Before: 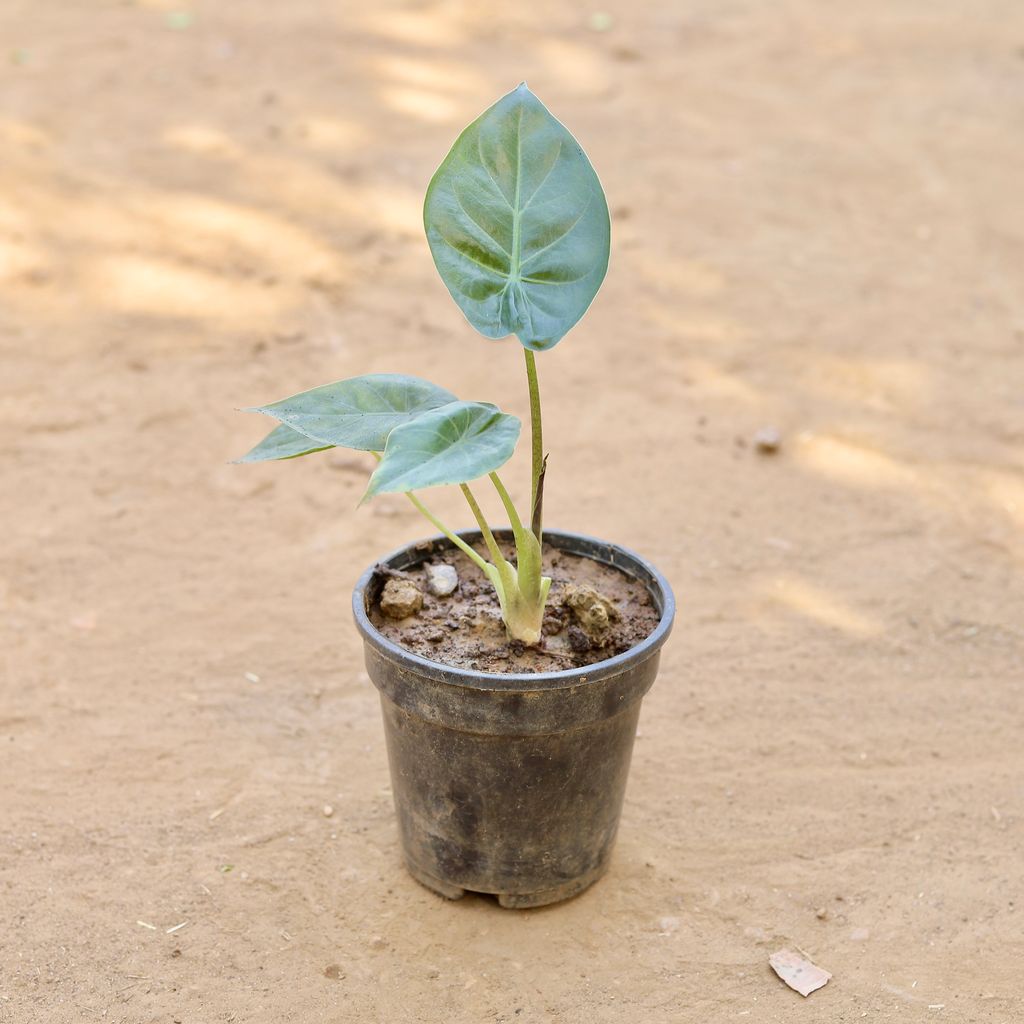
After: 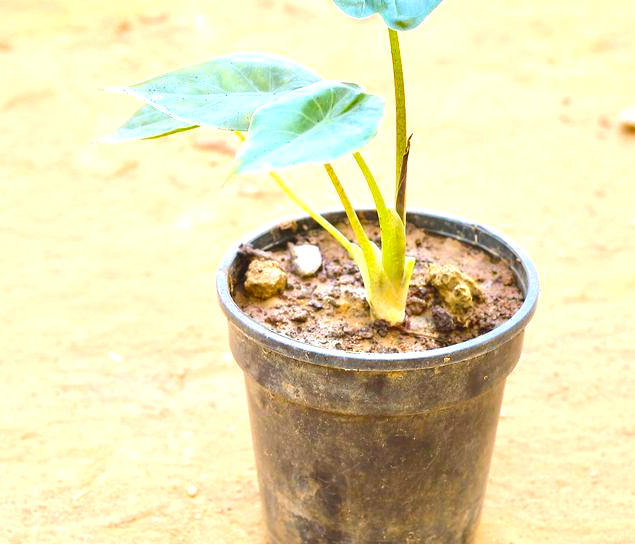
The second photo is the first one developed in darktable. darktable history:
levels: levels [0, 0.498, 1]
crop: left 13.312%, top 31.28%, right 24.627%, bottom 15.582%
tone equalizer: on, module defaults
exposure: black level correction -0.005, exposure 1 EV, compensate highlight preservation false
color balance rgb: perceptual saturation grading › global saturation 30%, global vibrance 30%
